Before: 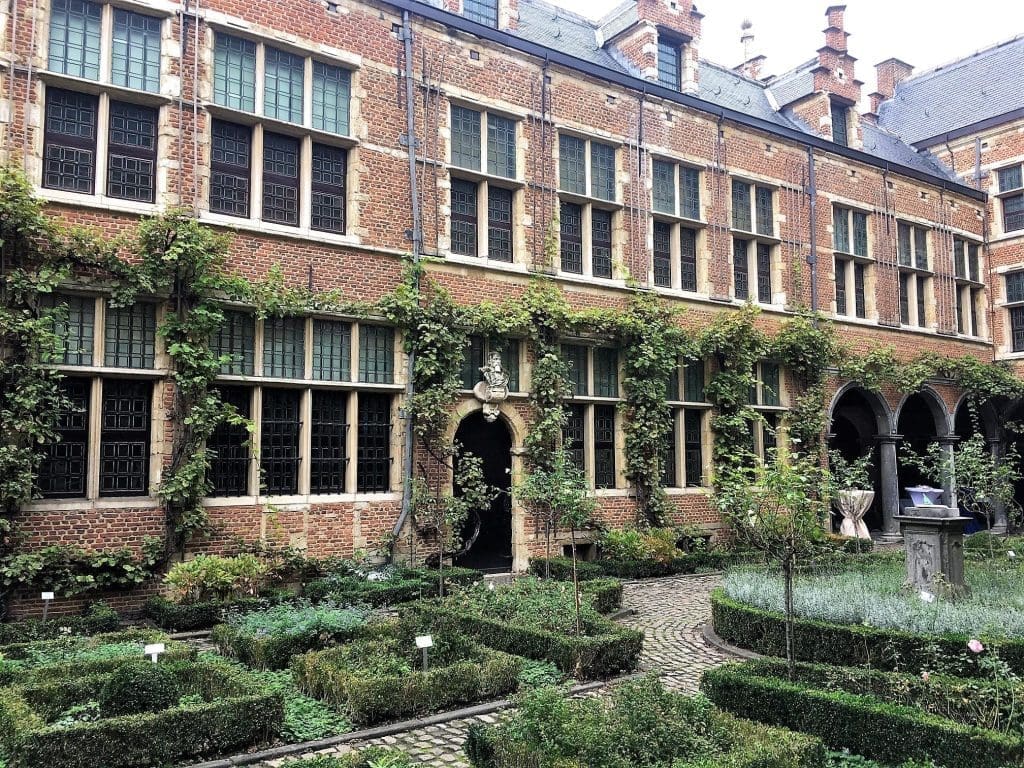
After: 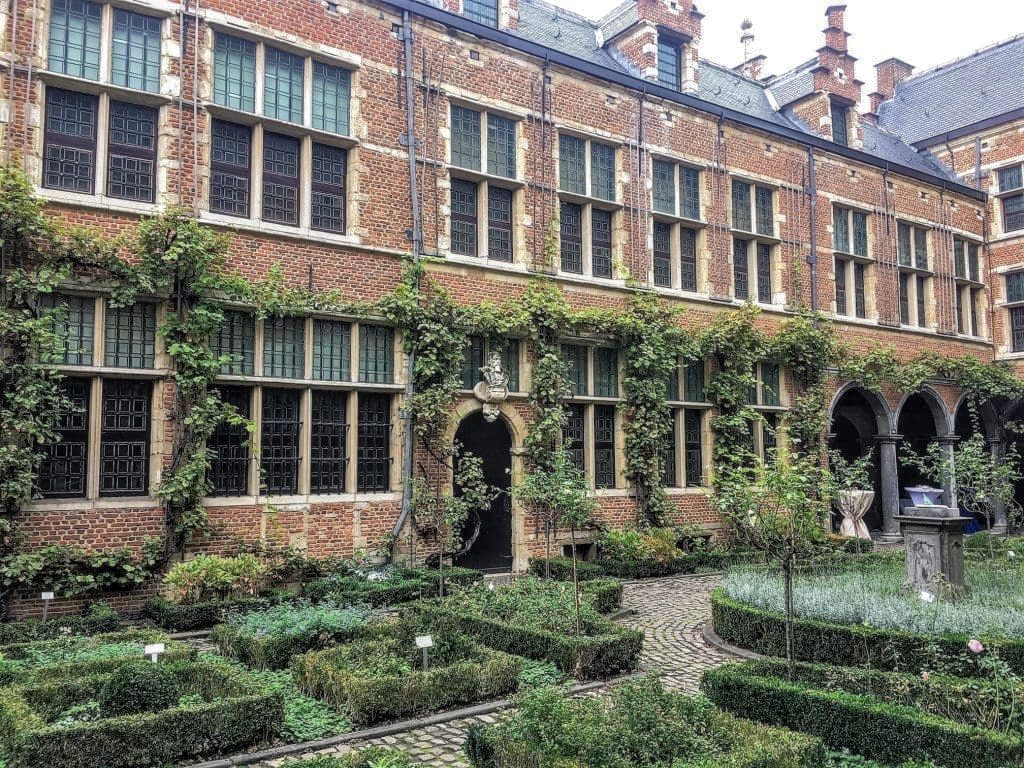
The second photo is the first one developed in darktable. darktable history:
shadows and highlights: on, module defaults
local contrast: highlights 0%, shadows 0%, detail 133%
